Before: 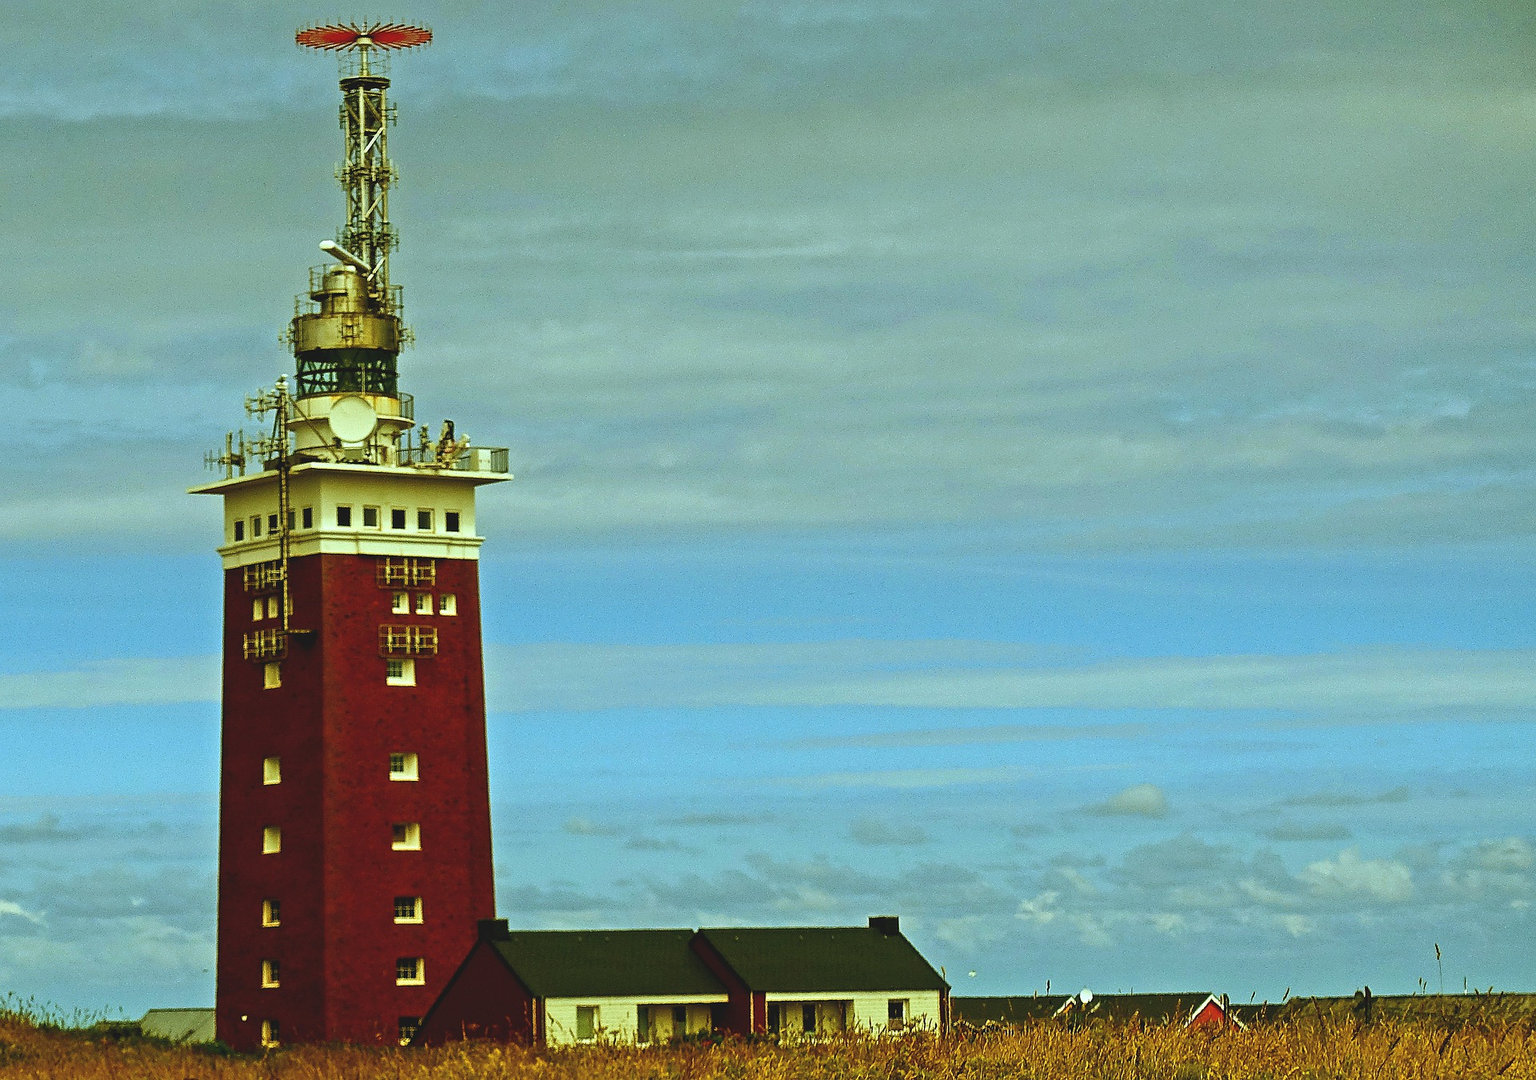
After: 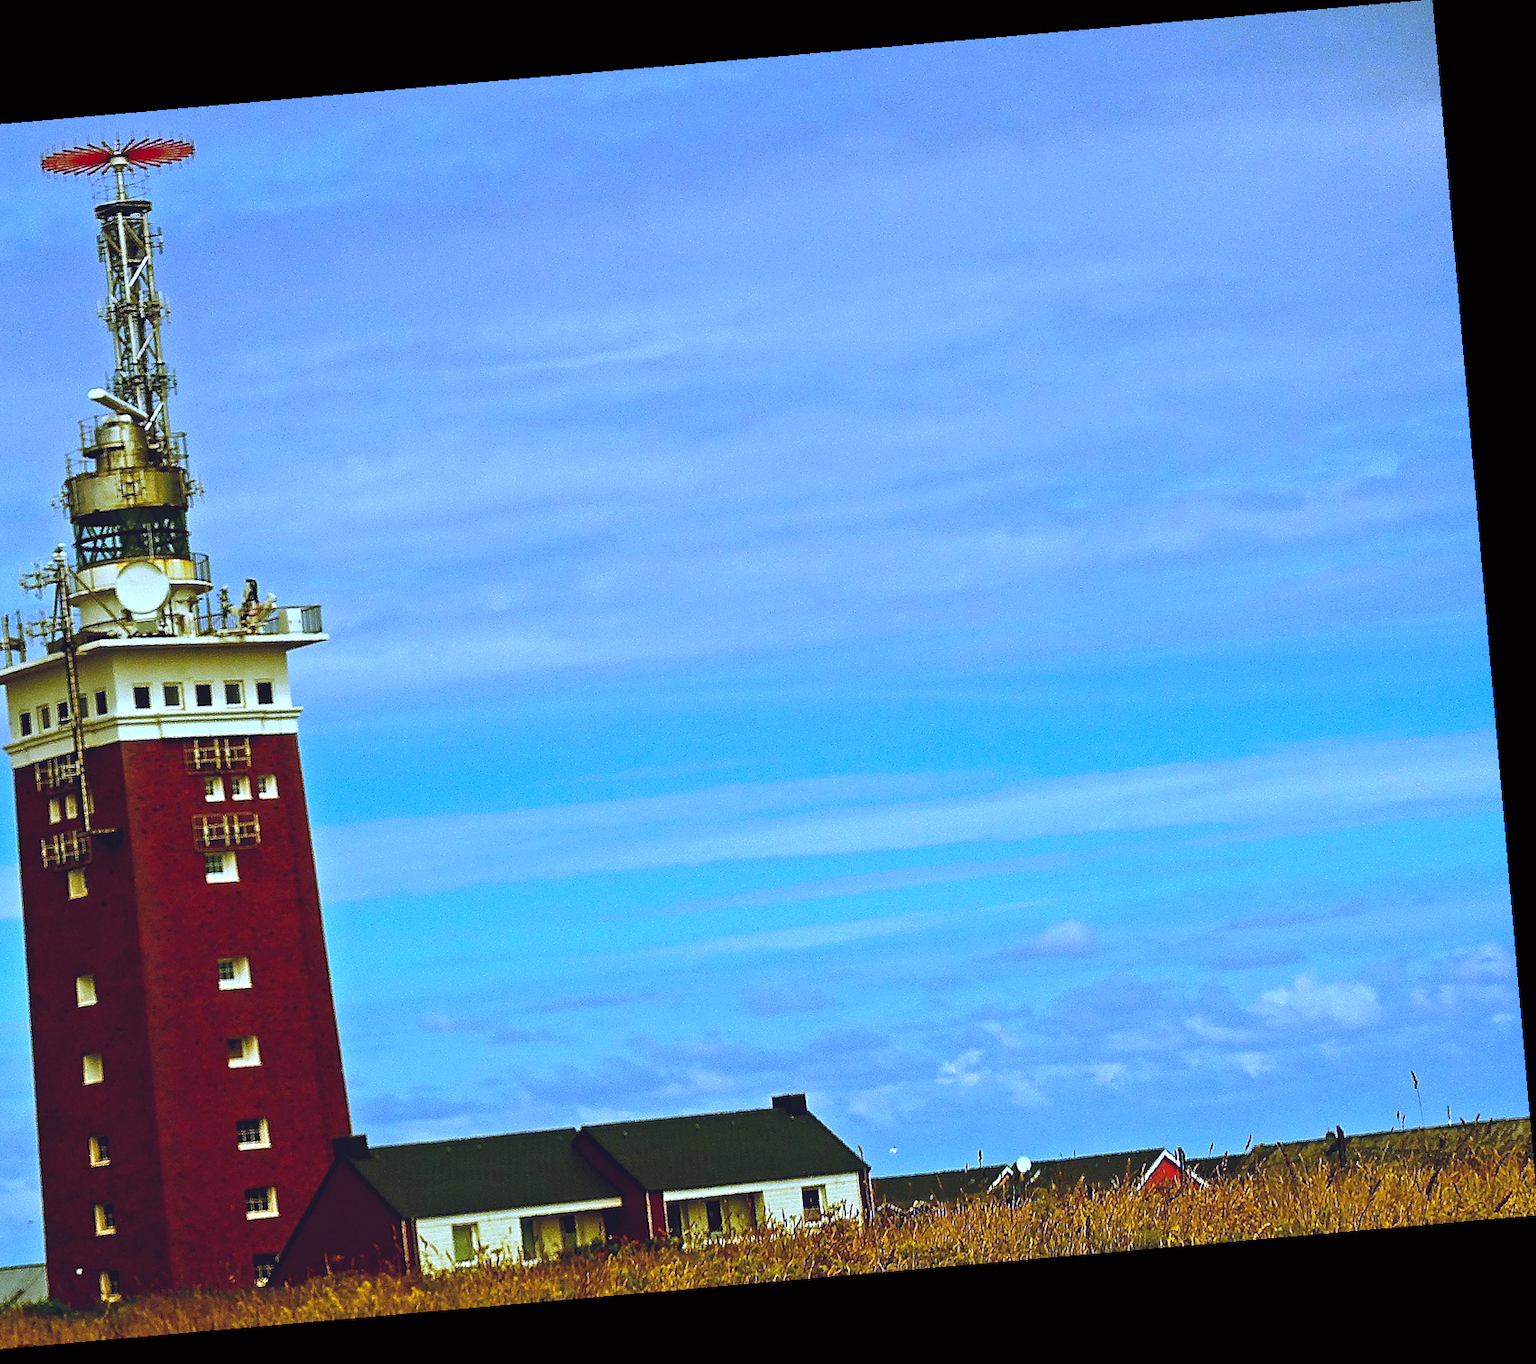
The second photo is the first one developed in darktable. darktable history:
white balance: red 0.98, blue 1.61
crop: left 16.145%
rotate and perspective: rotation -4.98°, automatic cropping off
color balance: lift [1, 1, 0.999, 1.001], gamma [1, 1.003, 1.005, 0.995], gain [1, 0.992, 0.988, 1.012], contrast 5%, output saturation 110%
